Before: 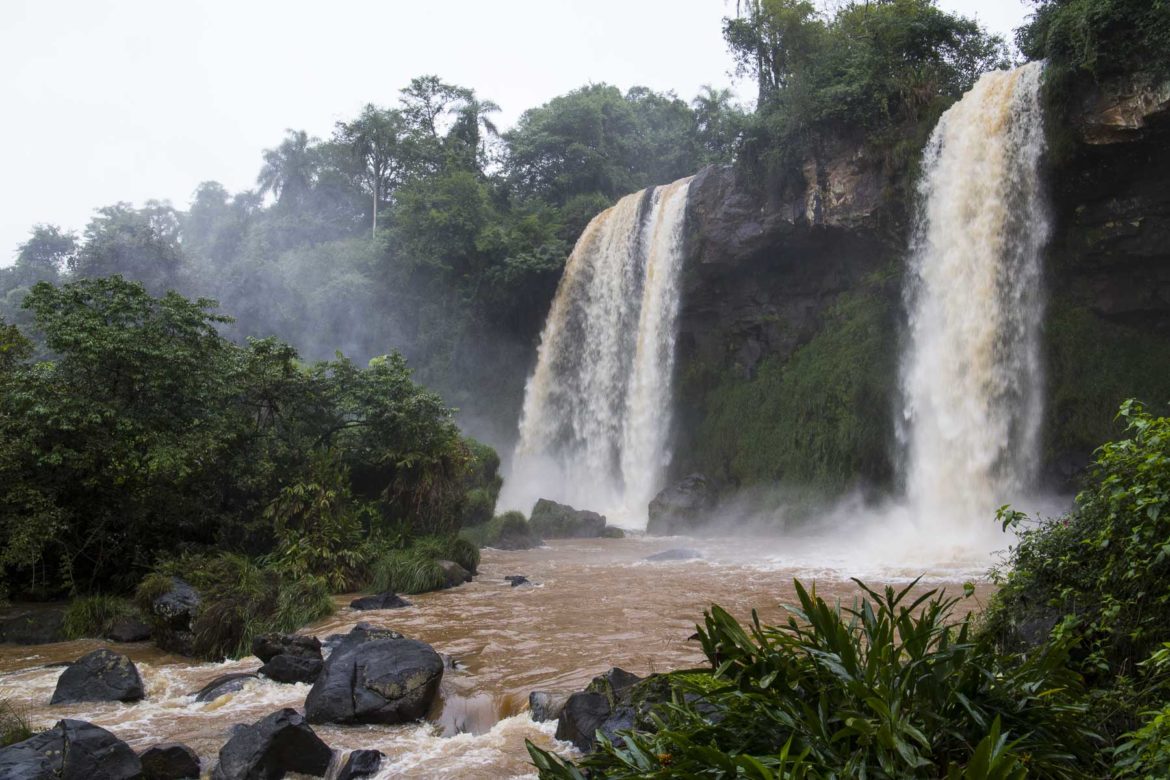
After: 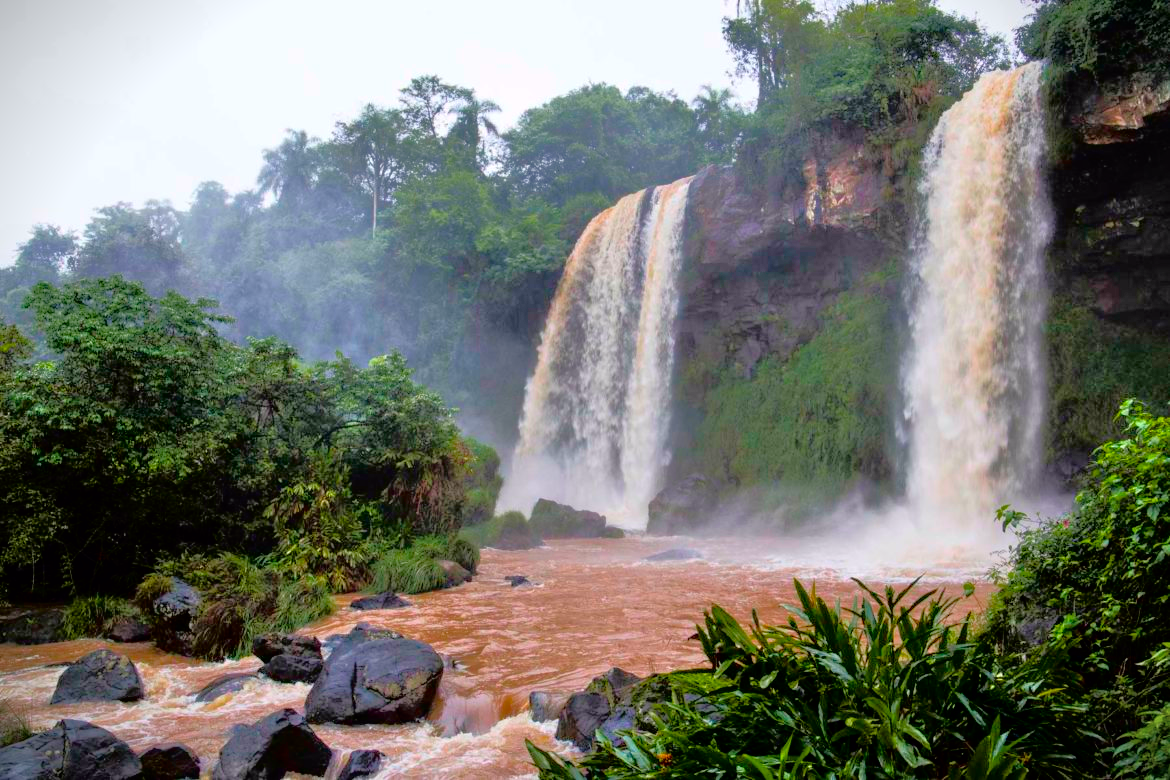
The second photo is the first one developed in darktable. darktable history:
tone curve: curves: ch0 [(0, 0) (0.126, 0.061) (0.362, 0.382) (0.498, 0.498) (0.706, 0.712) (1, 1)]; ch1 [(0, 0) (0.5, 0.505) (0.55, 0.578) (1, 1)]; ch2 [(0, 0) (0.44, 0.424) (0.489, 0.483) (0.537, 0.538) (1, 1)], color space Lab, independent channels, preserve colors none
tone equalizer: -7 EV 0.155 EV, -6 EV 0.583 EV, -5 EV 1.15 EV, -4 EV 1.3 EV, -3 EV 1.16 EV, -2 EV 0.6 EV, -1 EV 0.15 EV
vignetting: fall-off start 97.24%, brightness -0.693, width/height ratio 1.182
color balance rgb: perceptual saturation grading › global saturation 25.342%, global vibrance 20%
